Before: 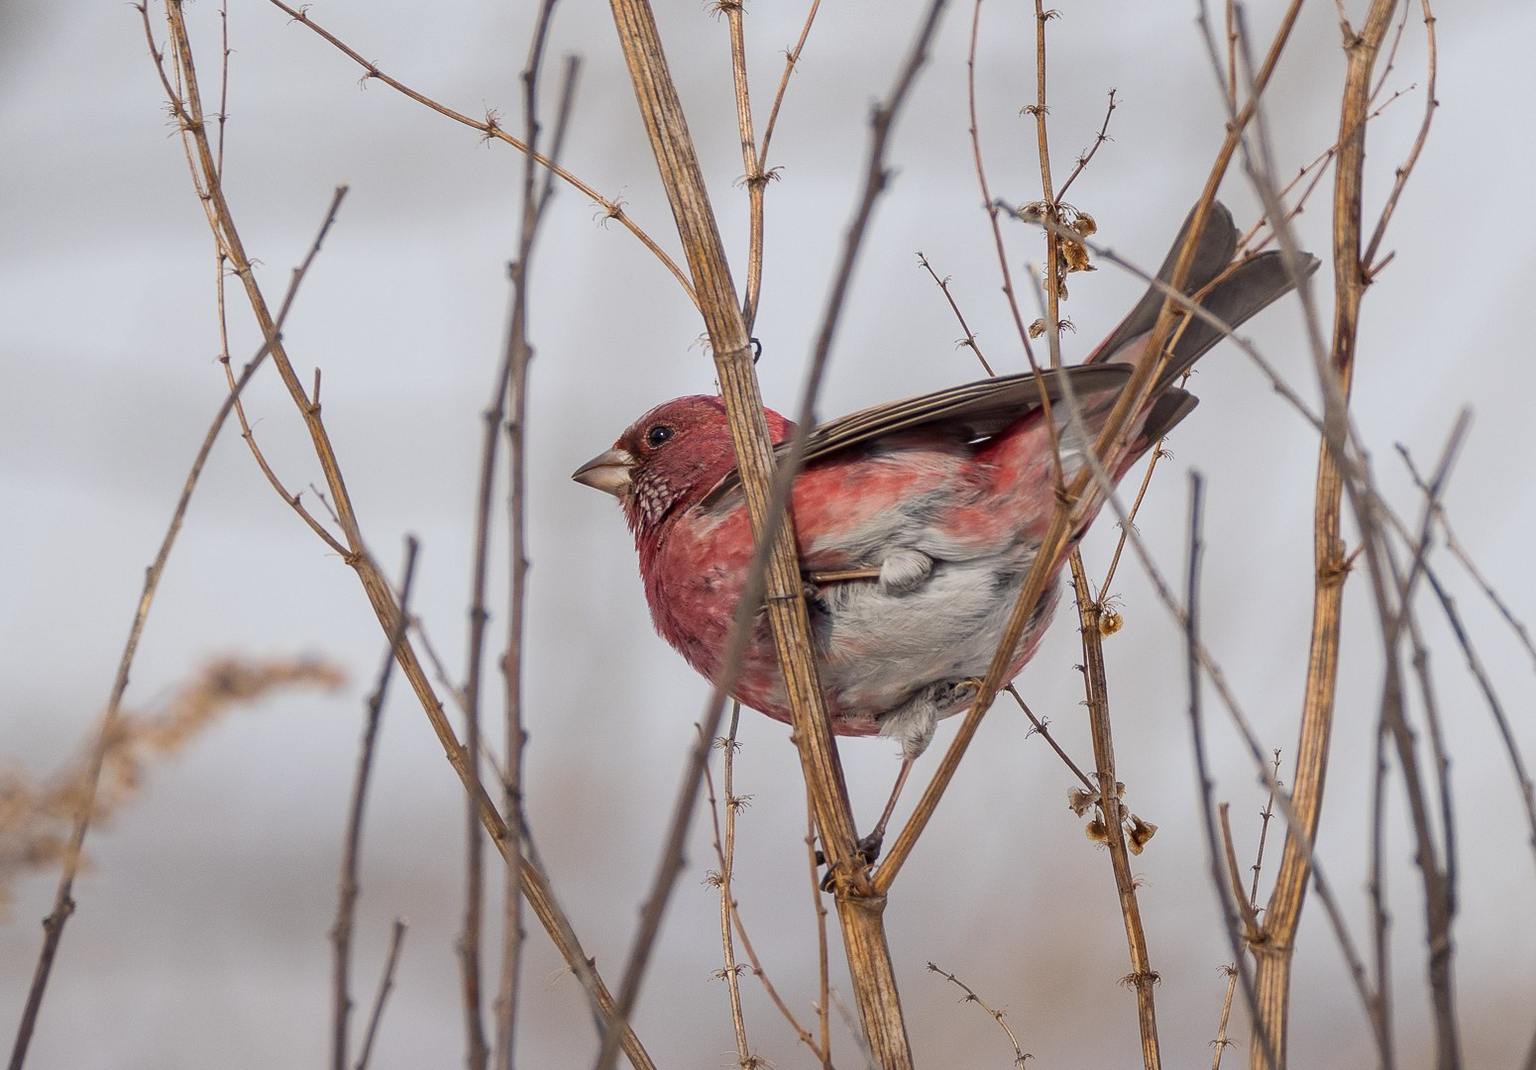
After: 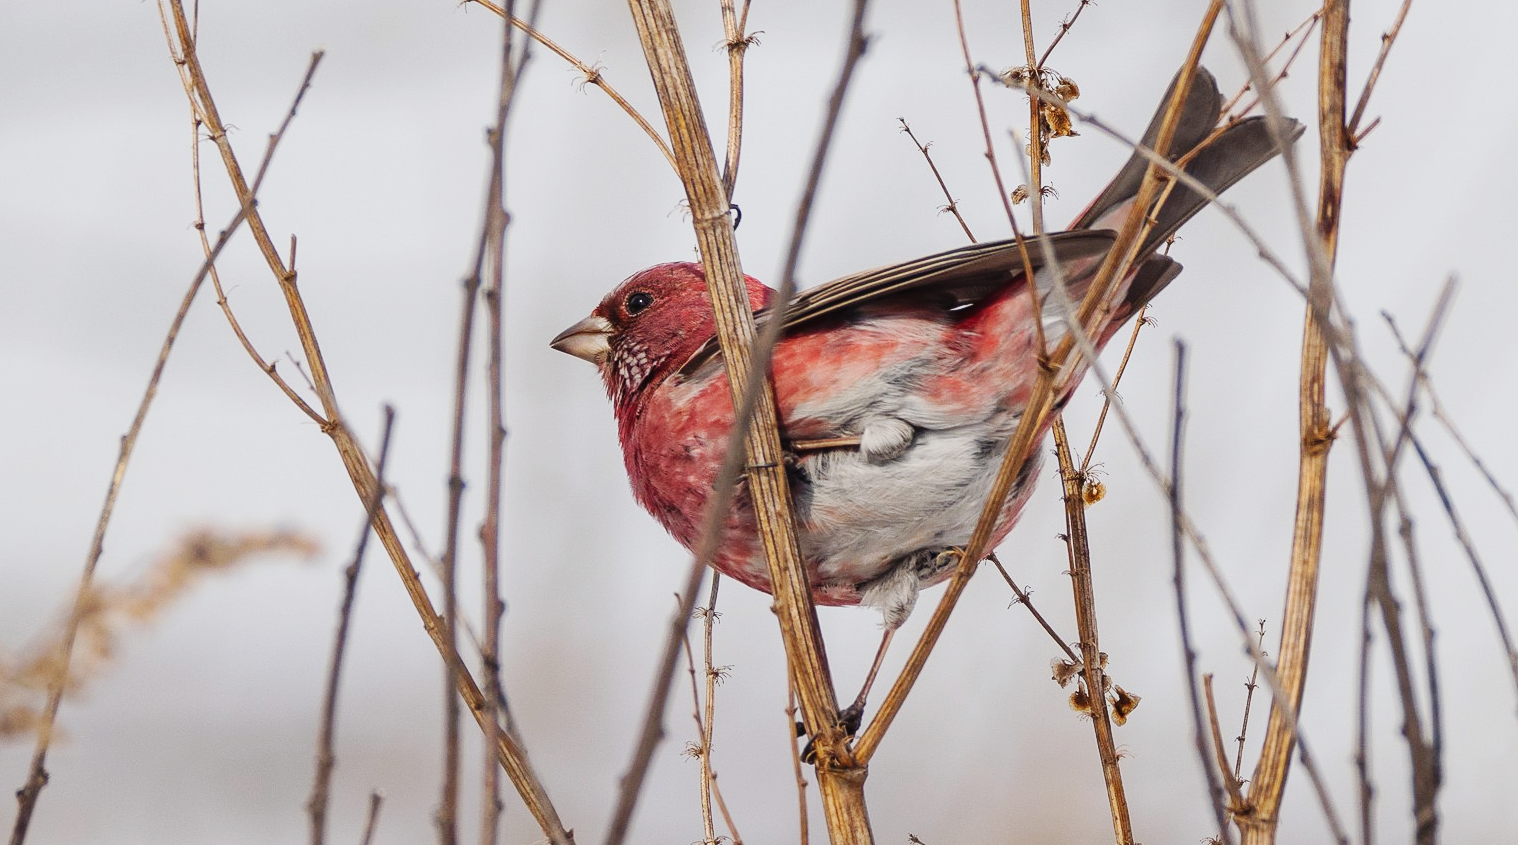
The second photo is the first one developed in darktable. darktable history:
crop and rotate: left 1.796%, top 12.755%, right 0.221%, bottom 8.947%
base curve: curves: ch0 [(0, 0) (0.032, 0.025) (0.121, 0.166) (0.206, 0.329) (0.605, 0.79) (1, 1)], preserve colors none
contrast brightness saturation: contrast -0.066, brightness -0.037, saturation -0.106
